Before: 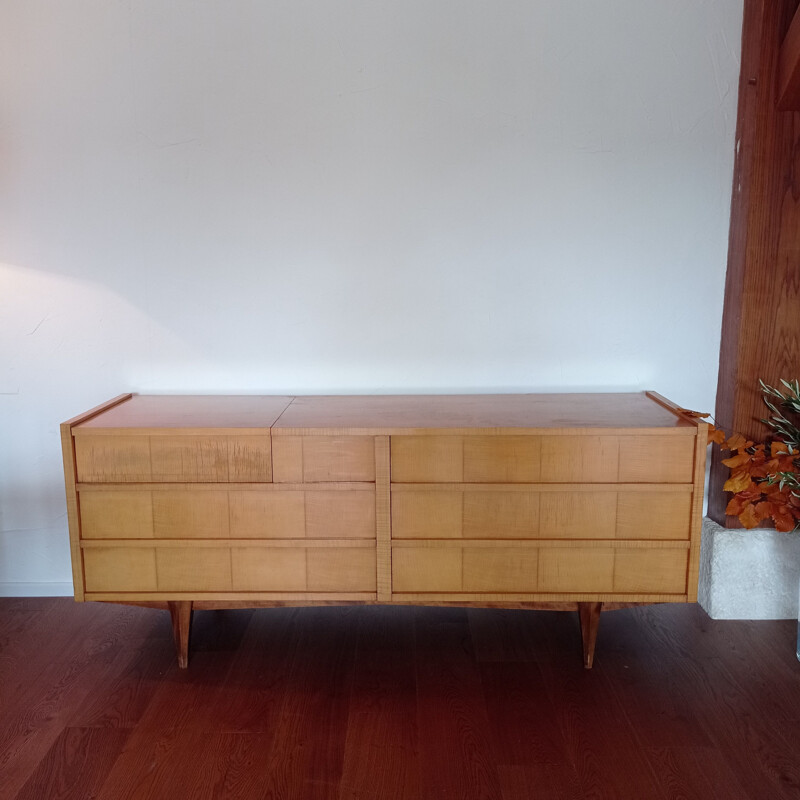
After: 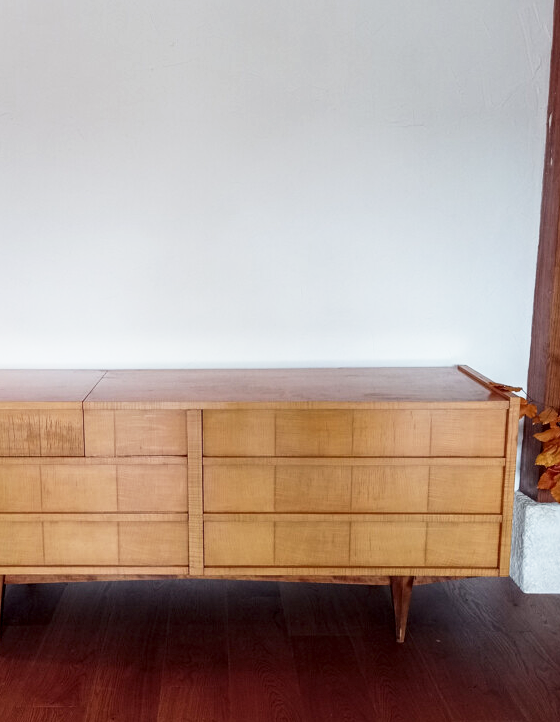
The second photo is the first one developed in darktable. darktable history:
local contrast: detail 142%
base curve: curves: ch0 [(0, 0) (0.088, 0.125) (0.176, 0.251) (0.354, 0.501) (0.613, 0.749) (1, 0.877)], preserve colors none
crop and rotate: left 23.611%, top 3.29%, right 6.304%, bottom 6.404%
